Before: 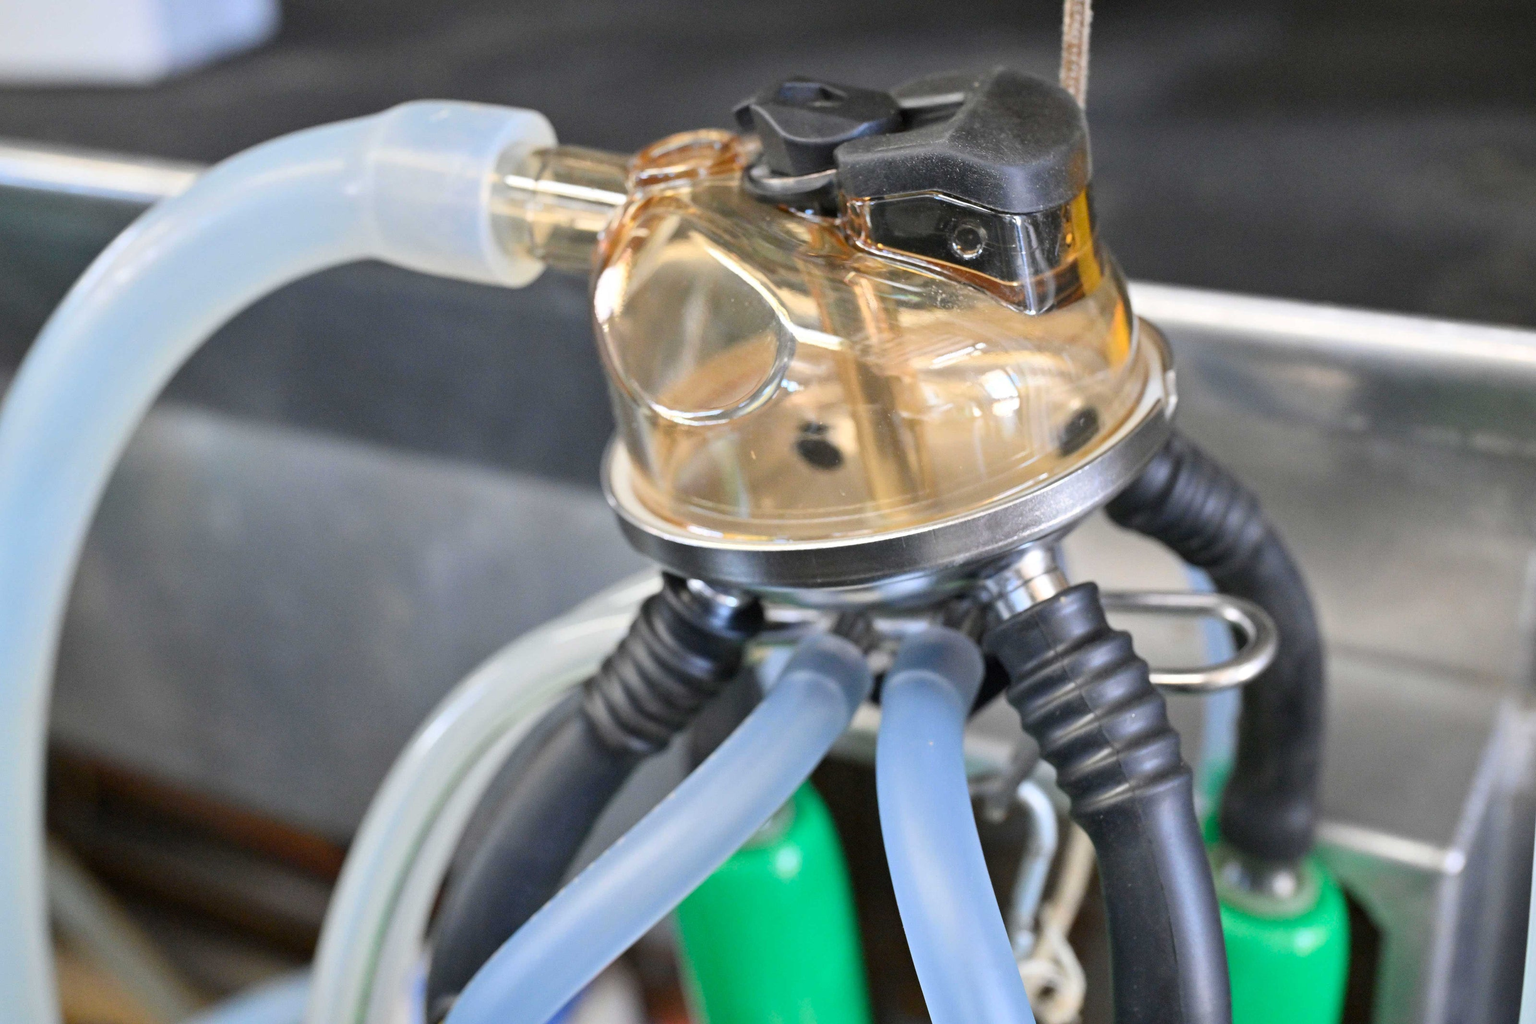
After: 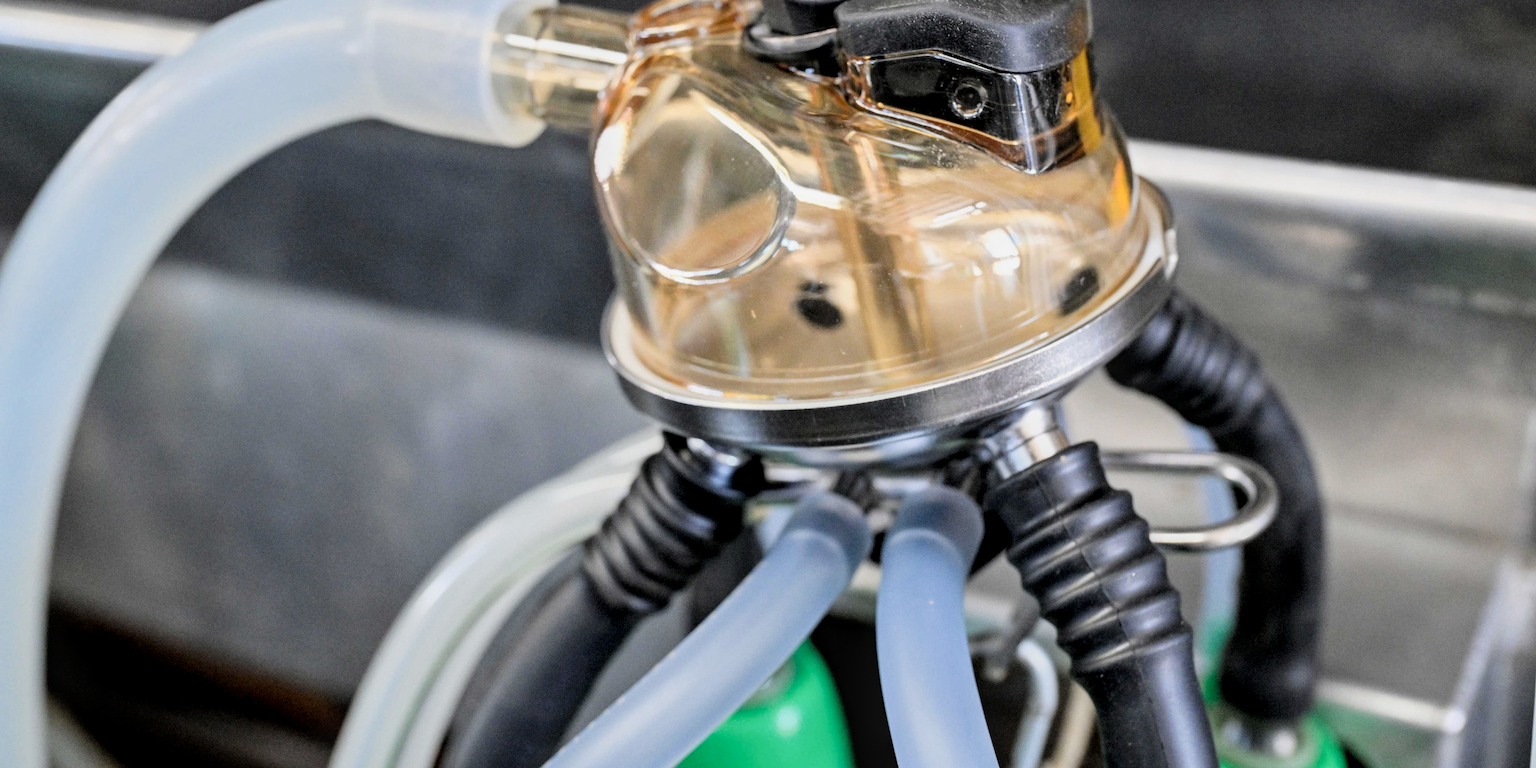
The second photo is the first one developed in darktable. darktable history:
local contrast: detail 130%
filmic rgb: black relative exposure -5 EV, white relative exposure 3.5 EV, hardness 3.19, contrast 1.2, highlights saturation mix -50%
crop: top 13.819%, bottom 11.169%
